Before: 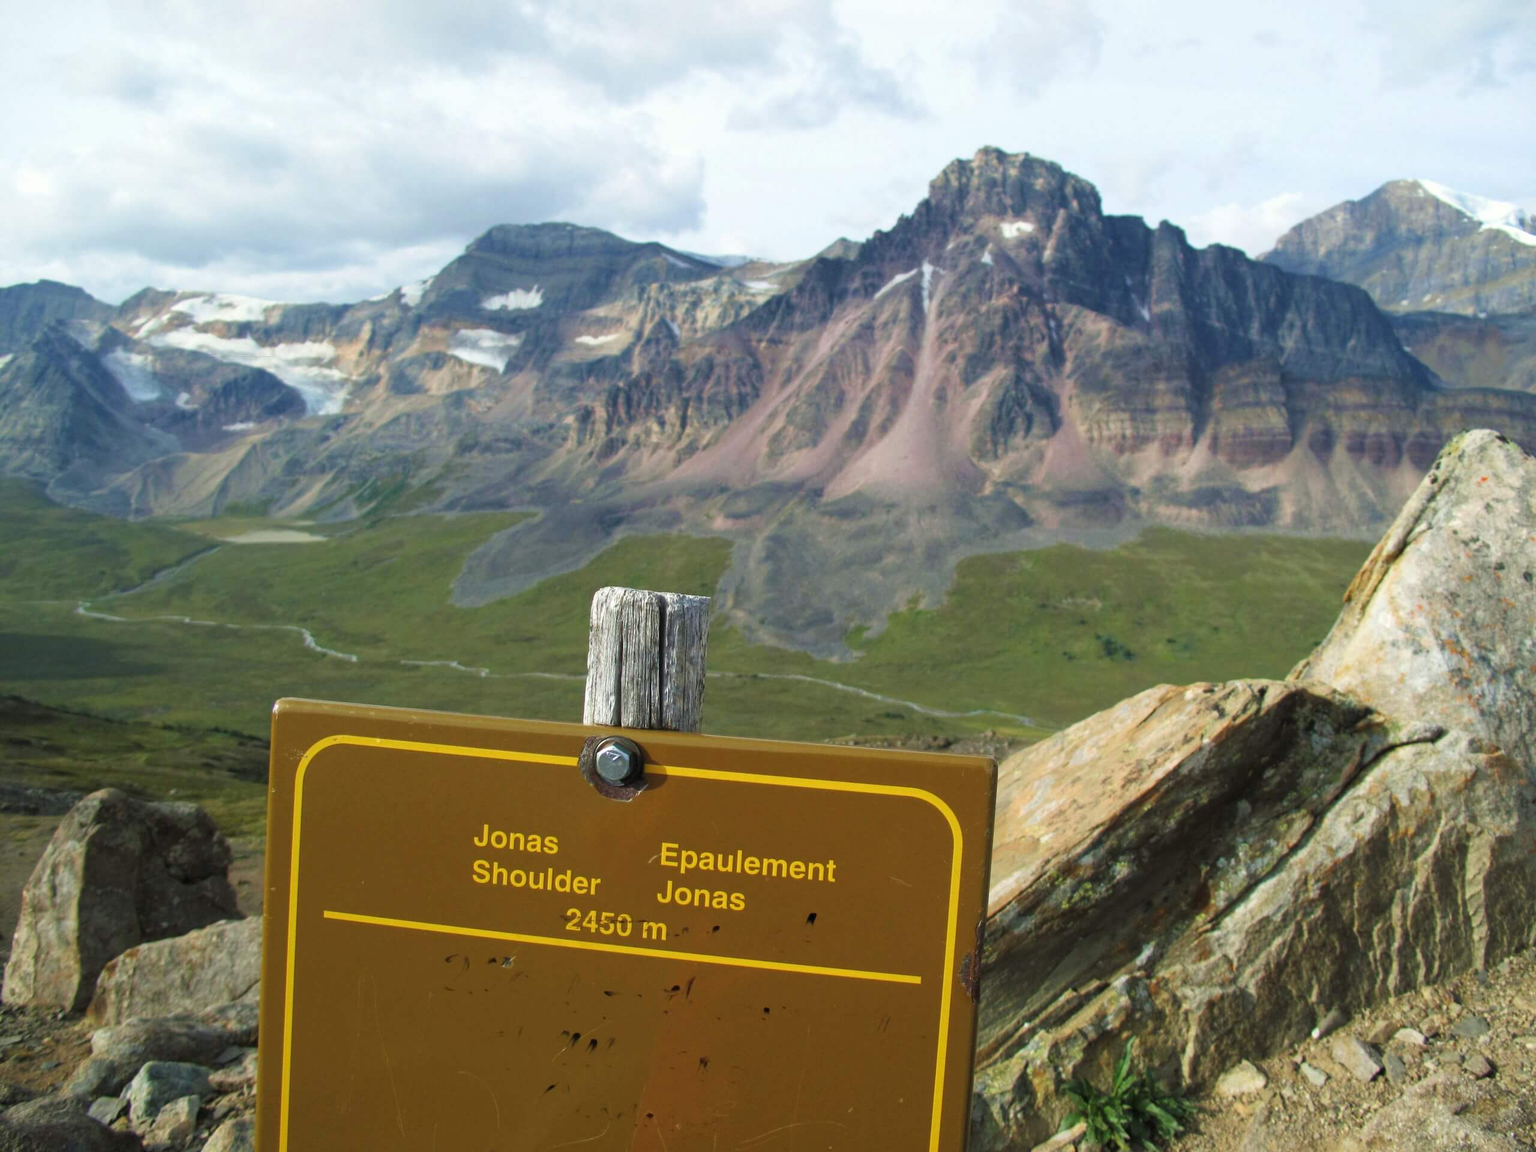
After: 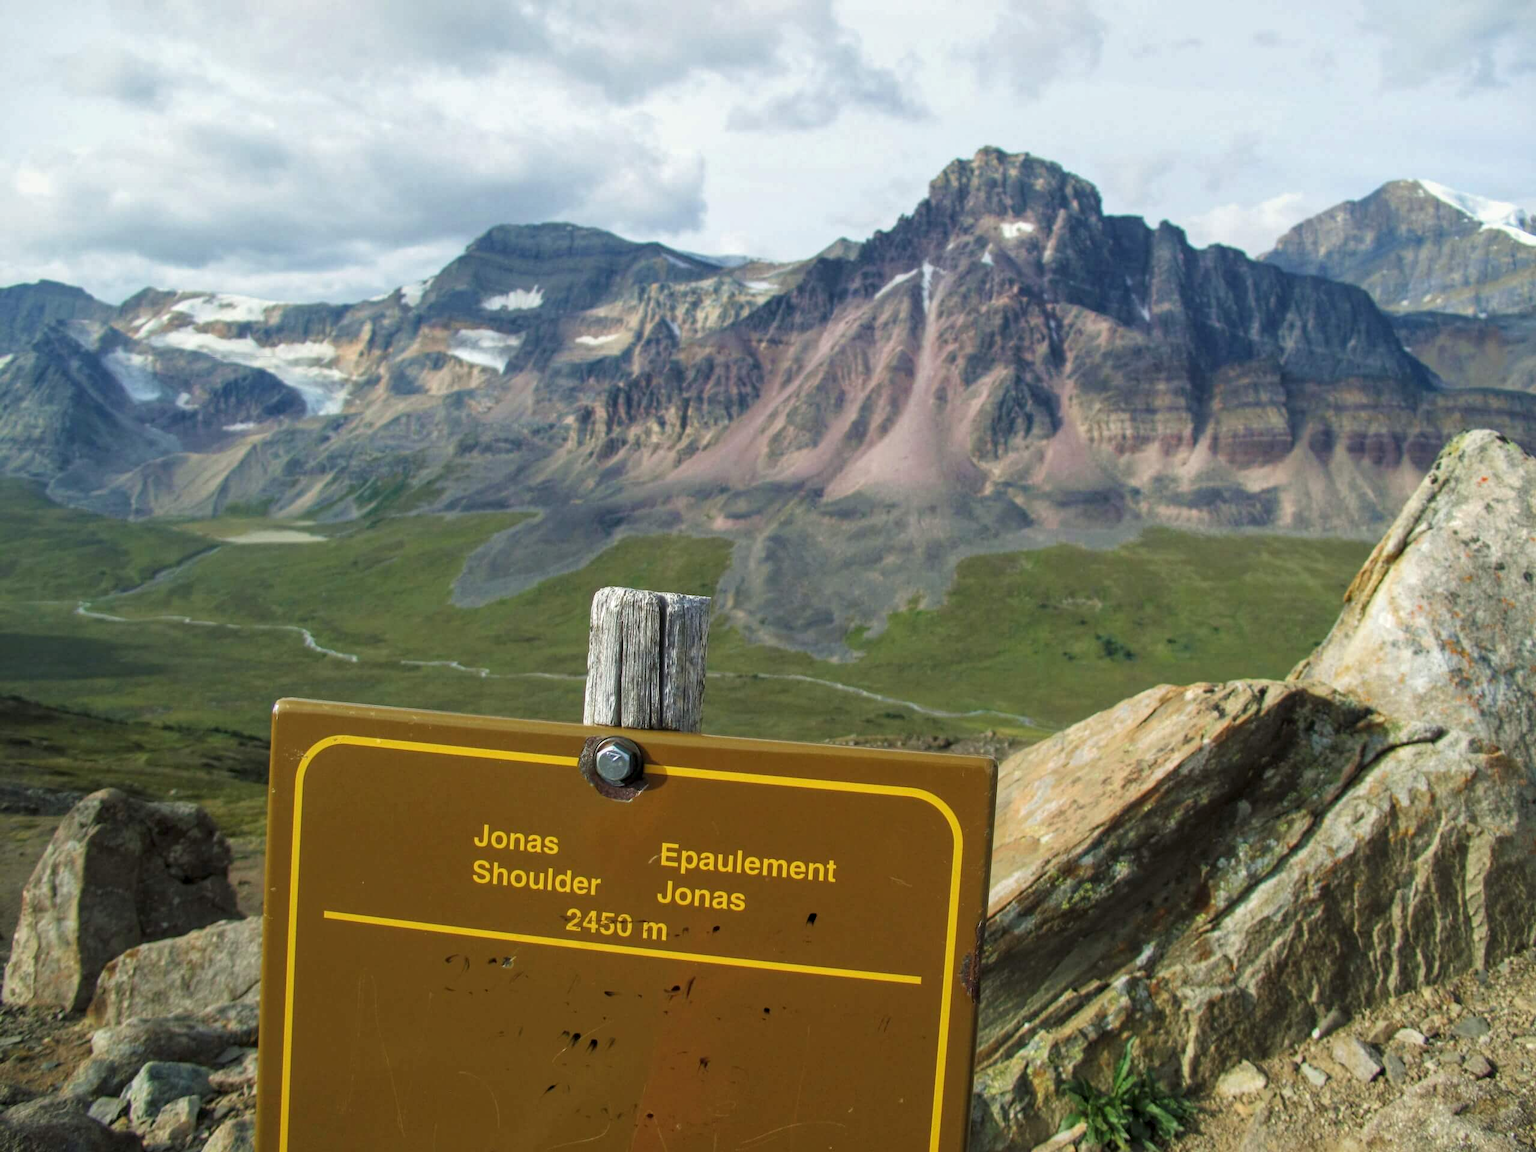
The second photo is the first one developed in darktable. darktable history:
local contrast: on, module defaults
shadows and highlights: shadows 25, white point adjustment -3, highlights -30
